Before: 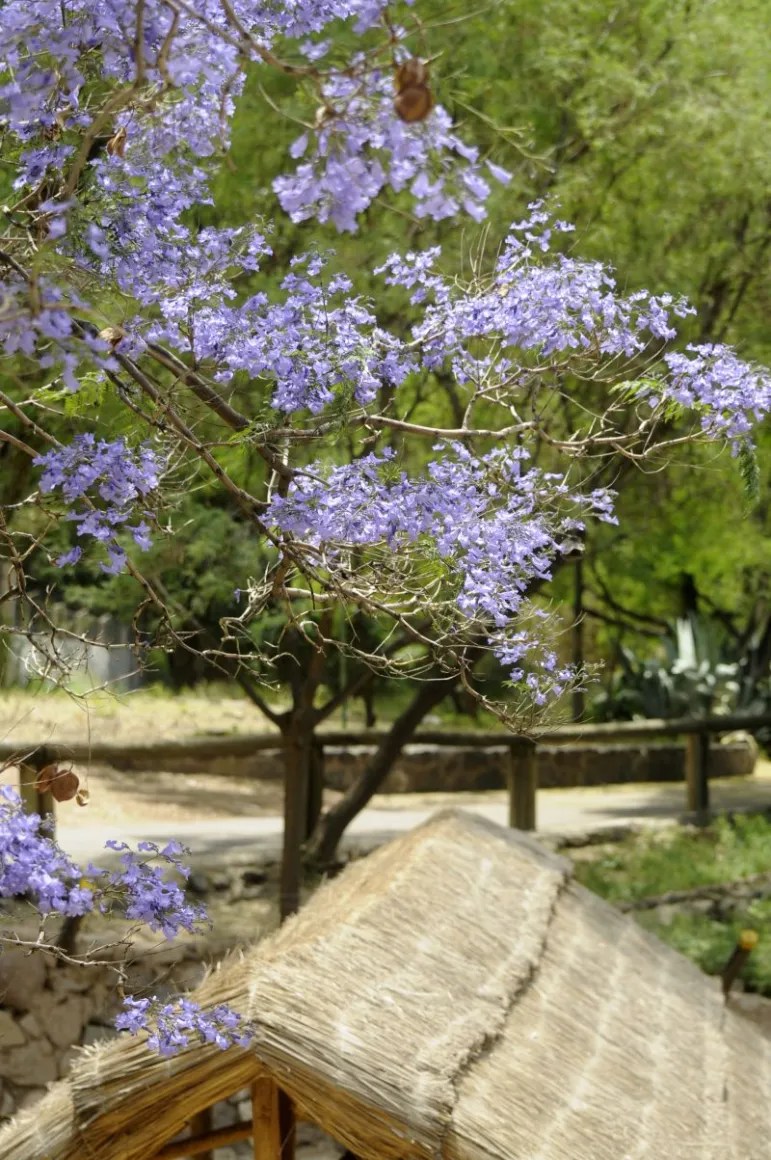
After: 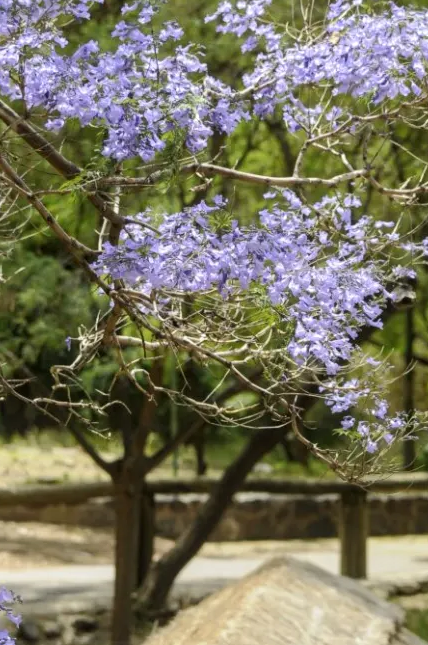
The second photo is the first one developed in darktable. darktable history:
local contrast: detail 114%
crop and rotate: left 22%, top 21.744%, right 22.448%, bottom 22.639%
tone curve: curves: ch0 [(0, 0) (0.003, 0.003) (0.011, 0.011) (0.025, 0.024) (0.044, 0.043) (0.069, 0.068) (0.1, 0.098) (0.136, 0.133) (0.177, 0.173) (0.224, 0.22) (0.277, 0.271) (0.335, 0.328) (0.399, 0.39) (0.468, 0.458) (0.543, 0.563) (0.623, 0.64) (0.709, 0.722) (0.801, 0.809) (0.898, 0.902) (1, 1)], color space Lab, independent channels, preserve colors none
